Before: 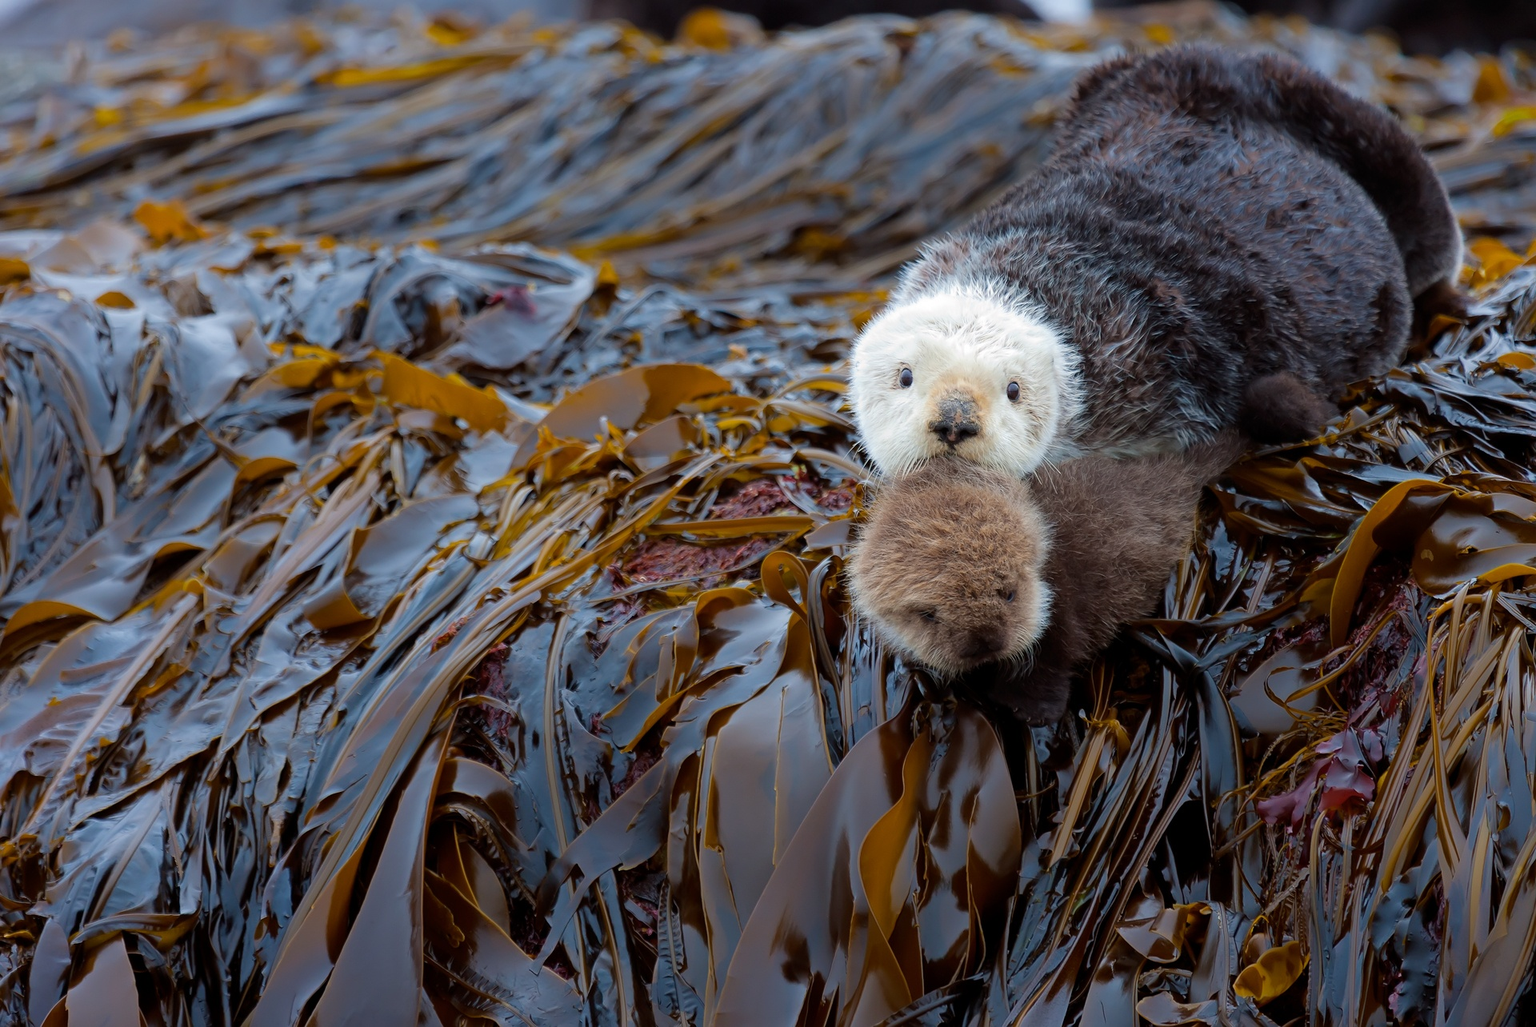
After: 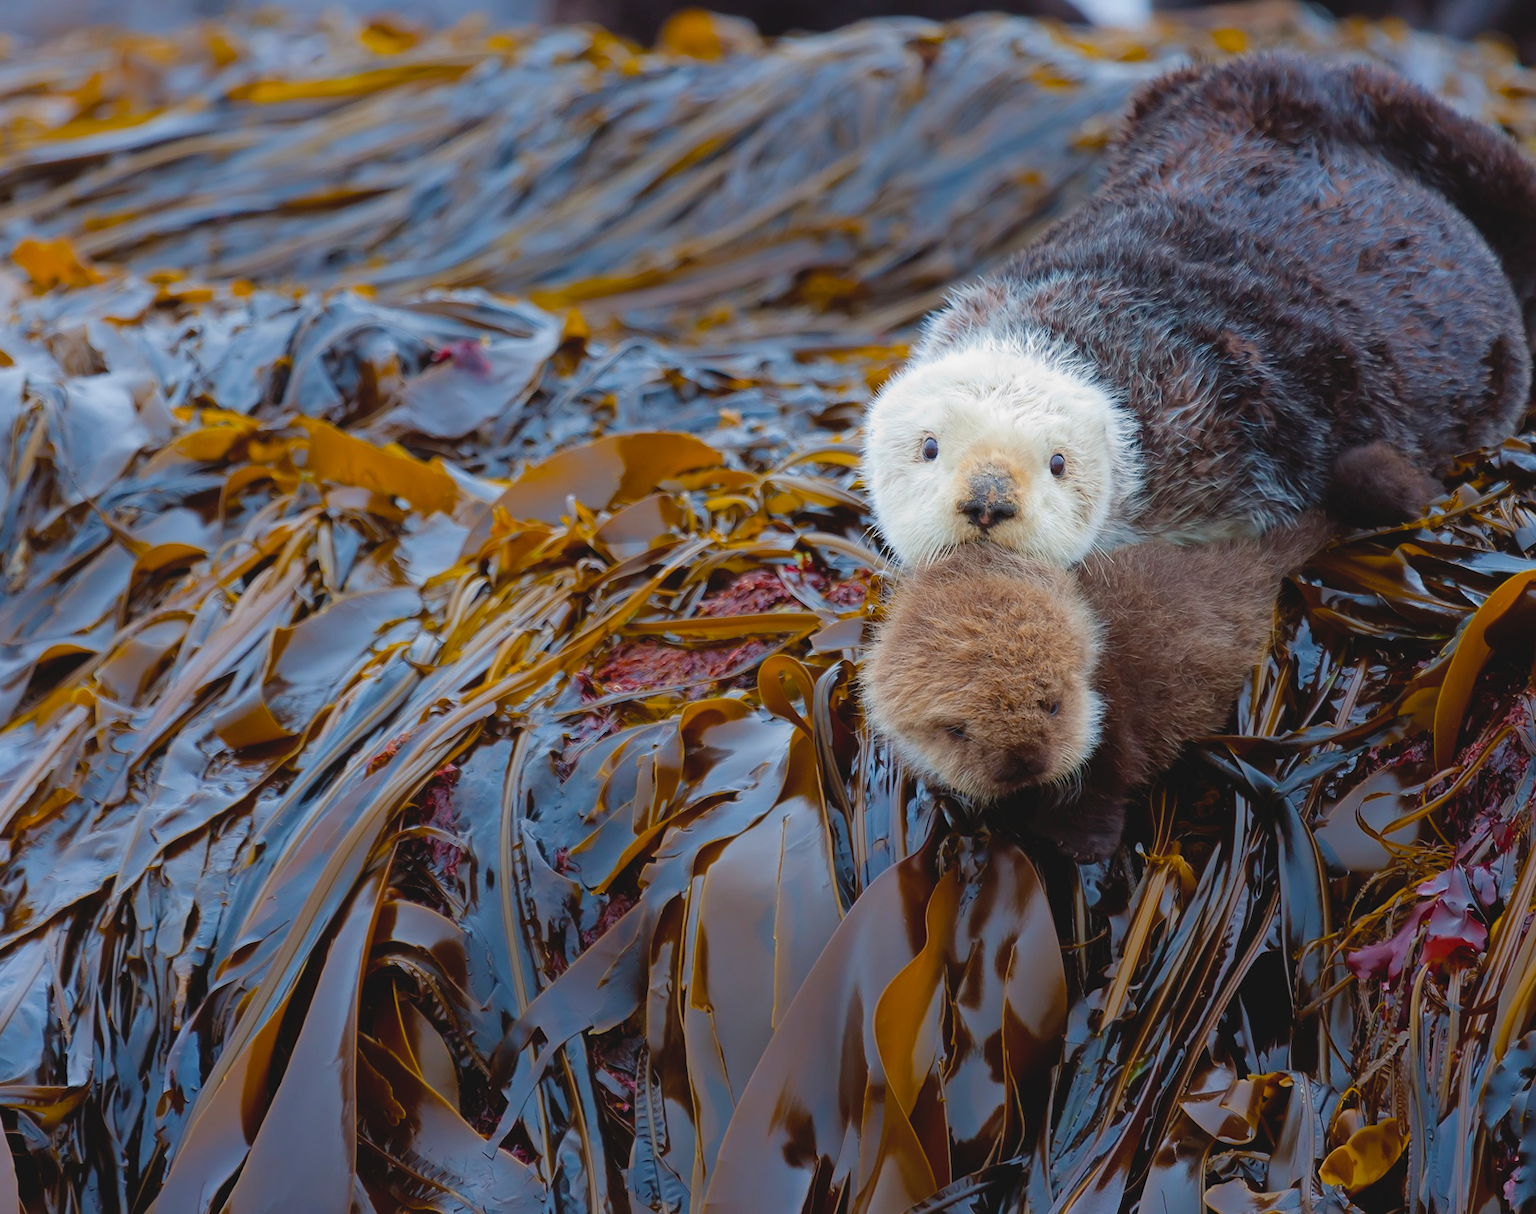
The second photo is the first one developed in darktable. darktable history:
crop: left 8.026%, right 7.374%
contrast brightness saturation: contrast -0.1, brightness 0.05, saturation 0.08
color balance rgb: perceptual saturation grading › global saturation 20%, perceptual saturation grading › highlights -25%, perceptual saturation grading › shadows 25%
